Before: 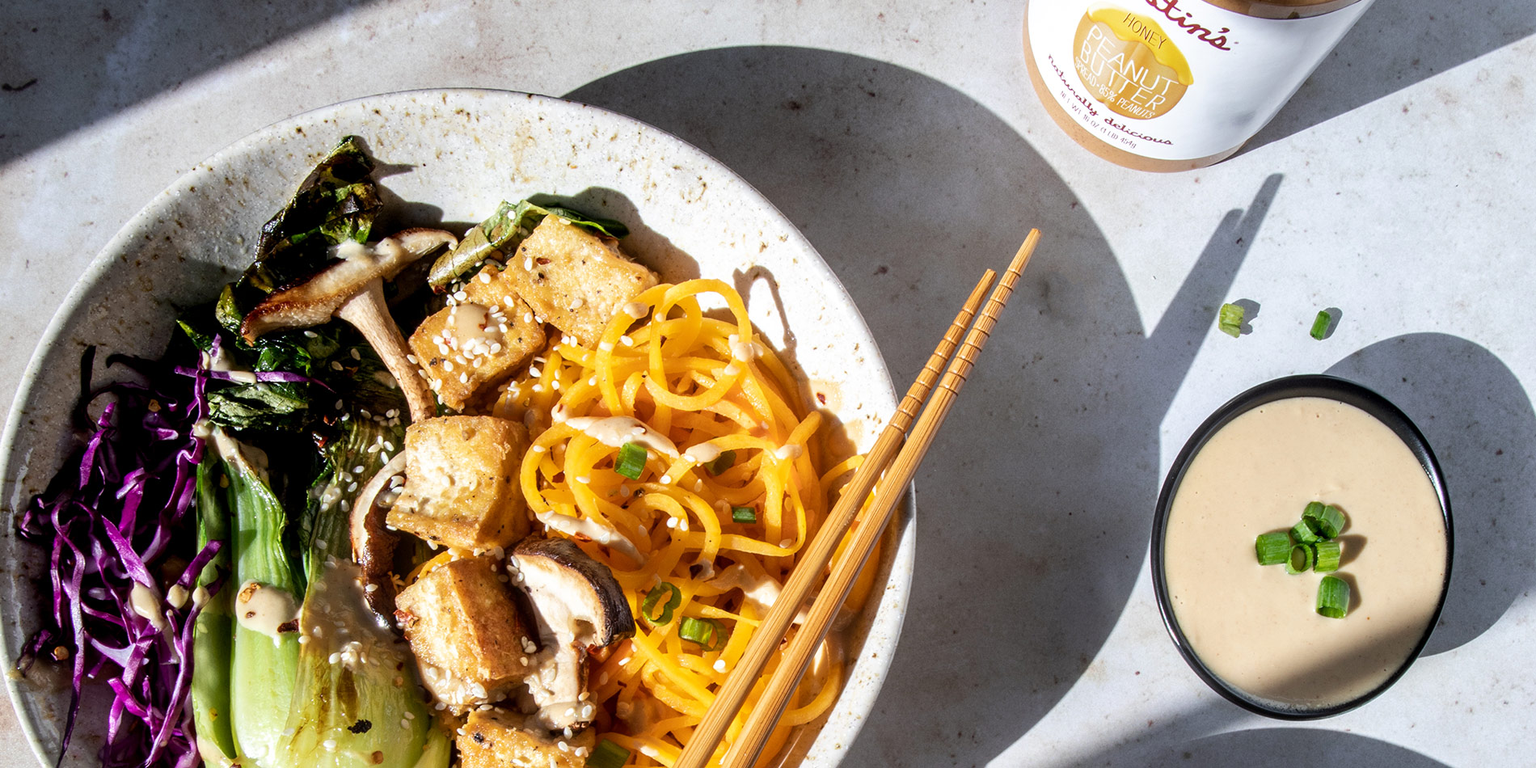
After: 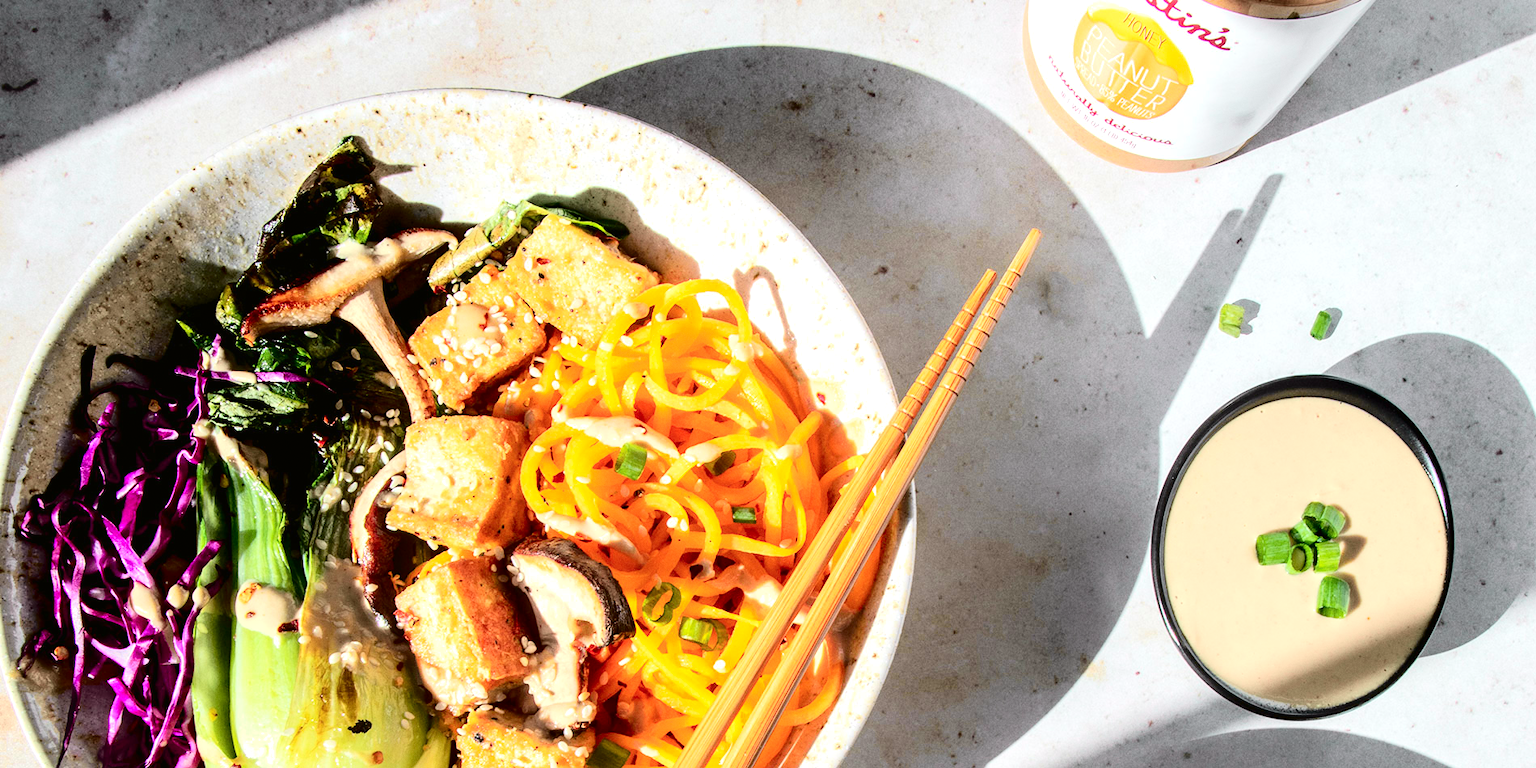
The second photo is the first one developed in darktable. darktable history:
tone curve: curves: ch0 [(0, 0.006) (0.184, 0.117) (0.405, 0.46) (0.456, 0.528) (0.634, 0.728) (0.877, 0.89) (0.984, 0.935)]; ch1 [(0, 0) (0.443, 0.43) (0.492, 0.489) (0.566, 0.579) (0.595, 0.625) (0.608, 0.667) (0.65, 0.729) (1, 1)]; ch2 [(0, 0) (0.33, 0.301) (0.421, 0.443) (0.447, 0.489) (0.492, 0.498) (0.537, 0.583) (0.586, 0.591) (0.663, 0.686) (1, 1)], color space Lab, independent channels, preserve colors none
grain: coarseness 0.09 ISO, strength 10%
exposure: black level correction 0, exposure 0.7 EV, compensate exposure bias true, compensate highlight preservation false
